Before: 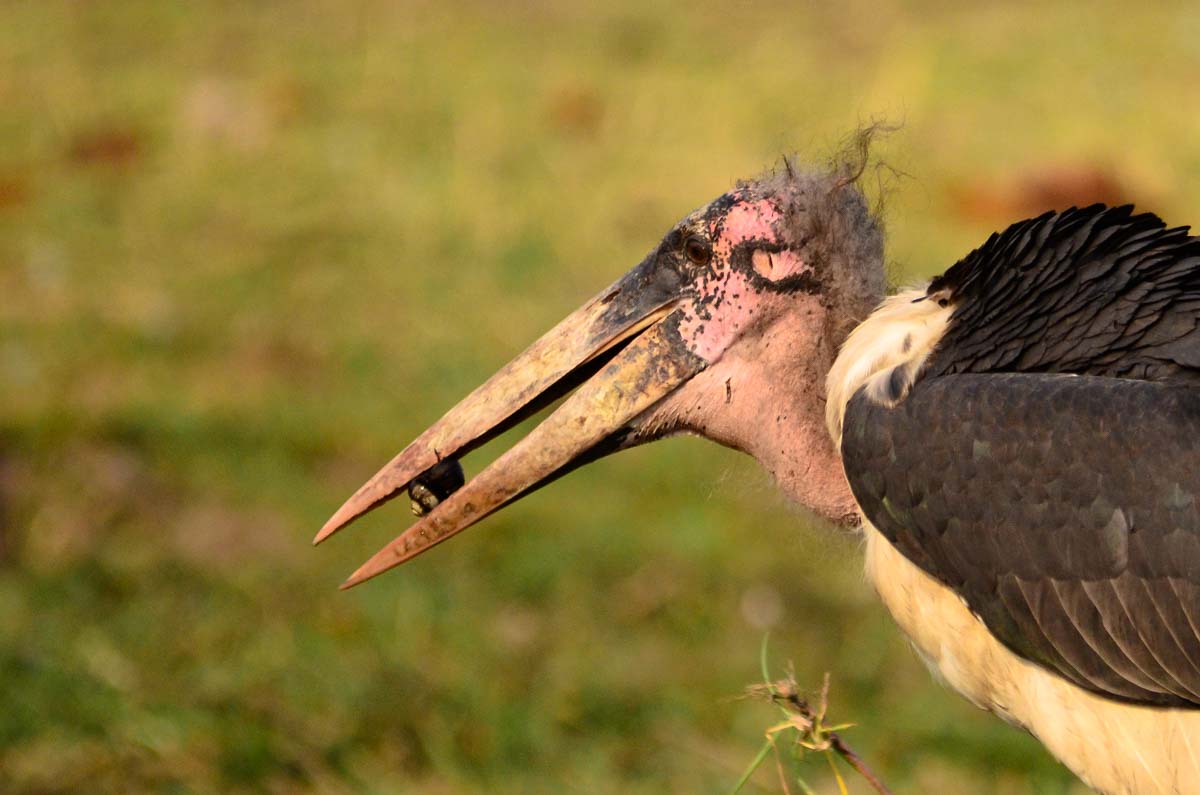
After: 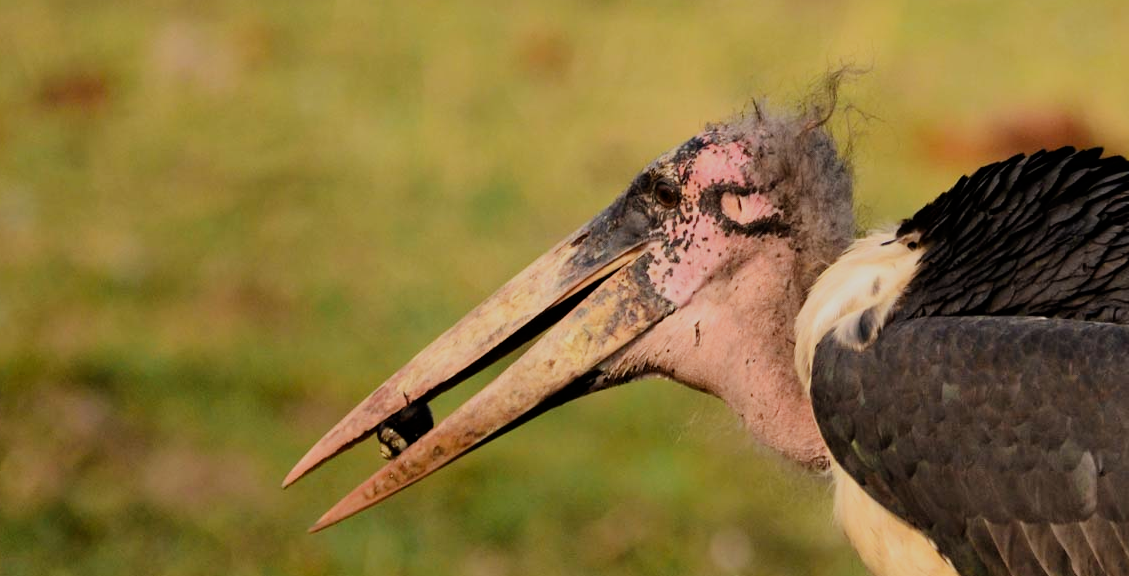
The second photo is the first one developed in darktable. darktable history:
shadows and highlights: radius 334.5, shadows 64.54, highlights 4.99, compress 87.25%, soften with gaussian
filmic rgb: black relative exposure -7.65 EV, white relative exposure 4.56 EV, hardness 3.61
tone equalizer: on, module defaults
crop: left 2.628%, top 7.184%, right 3.226%, bottom 20.333%
